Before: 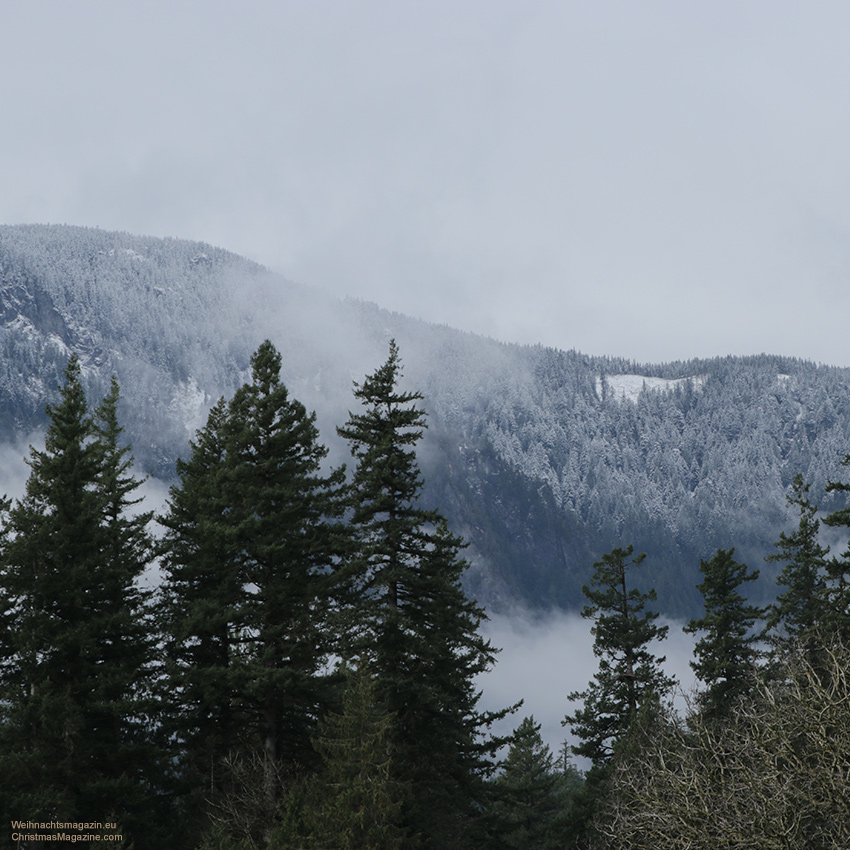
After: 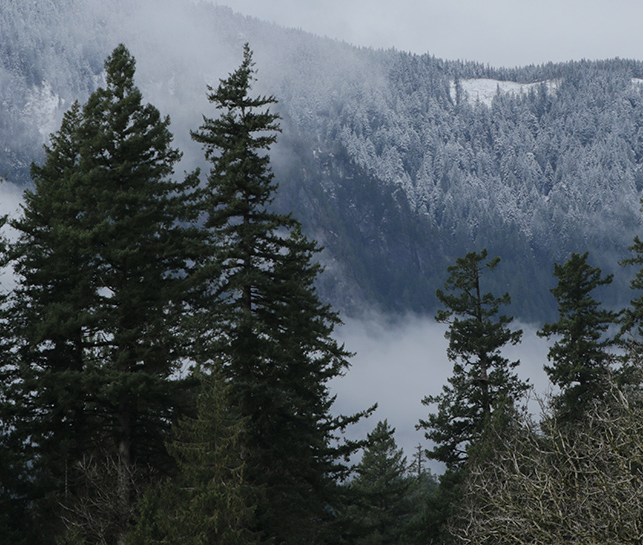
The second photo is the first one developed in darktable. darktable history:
crop and rotate: left 17.363%, top 34.854%, right 6.957%, bottom 0.998%
